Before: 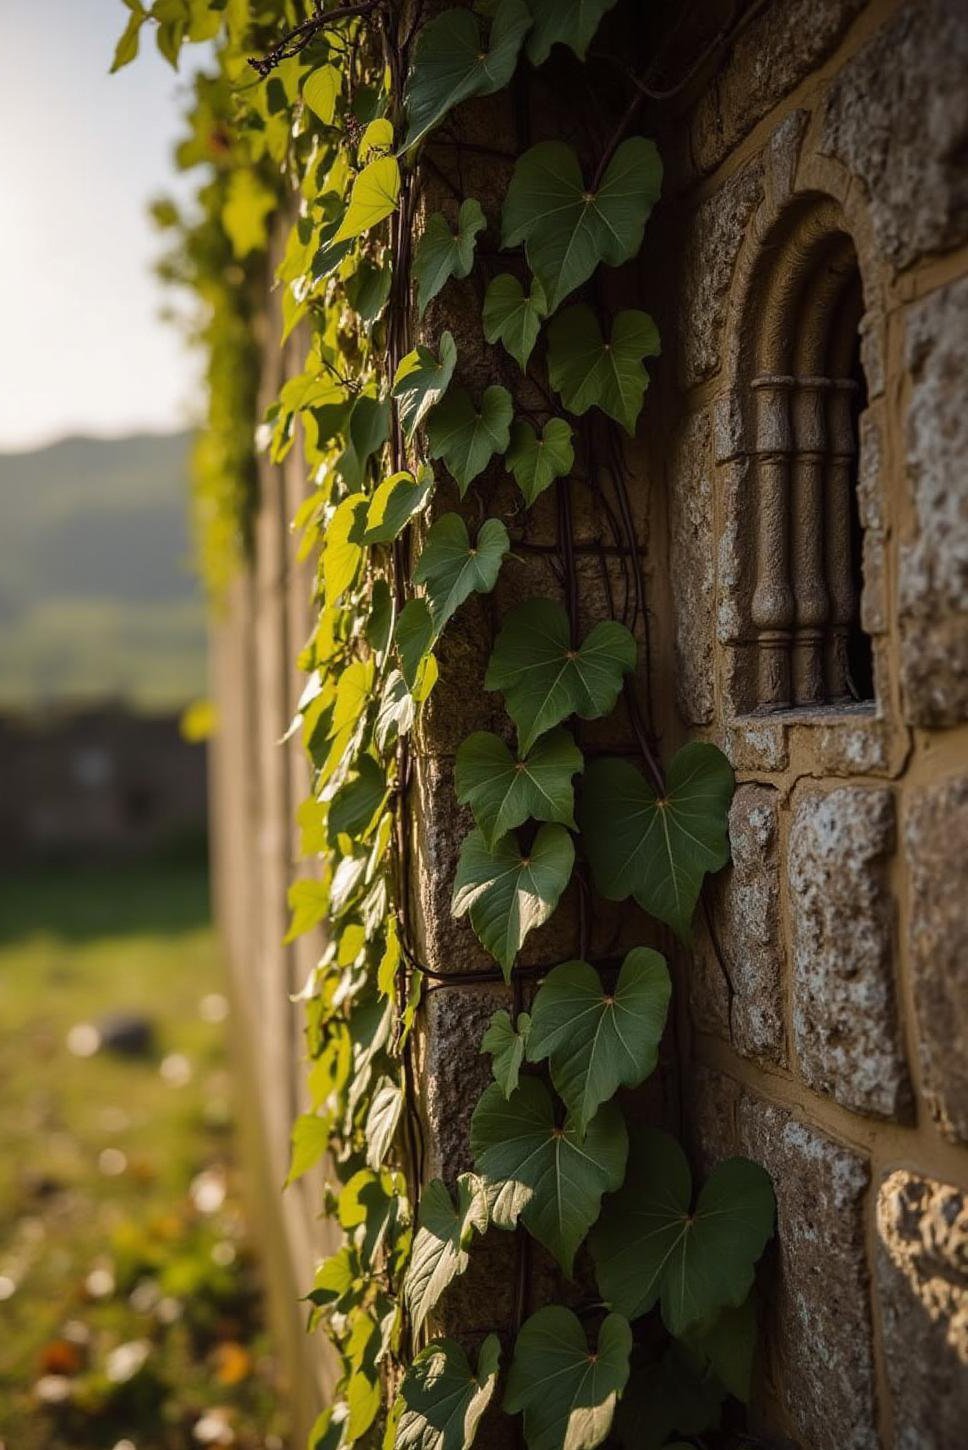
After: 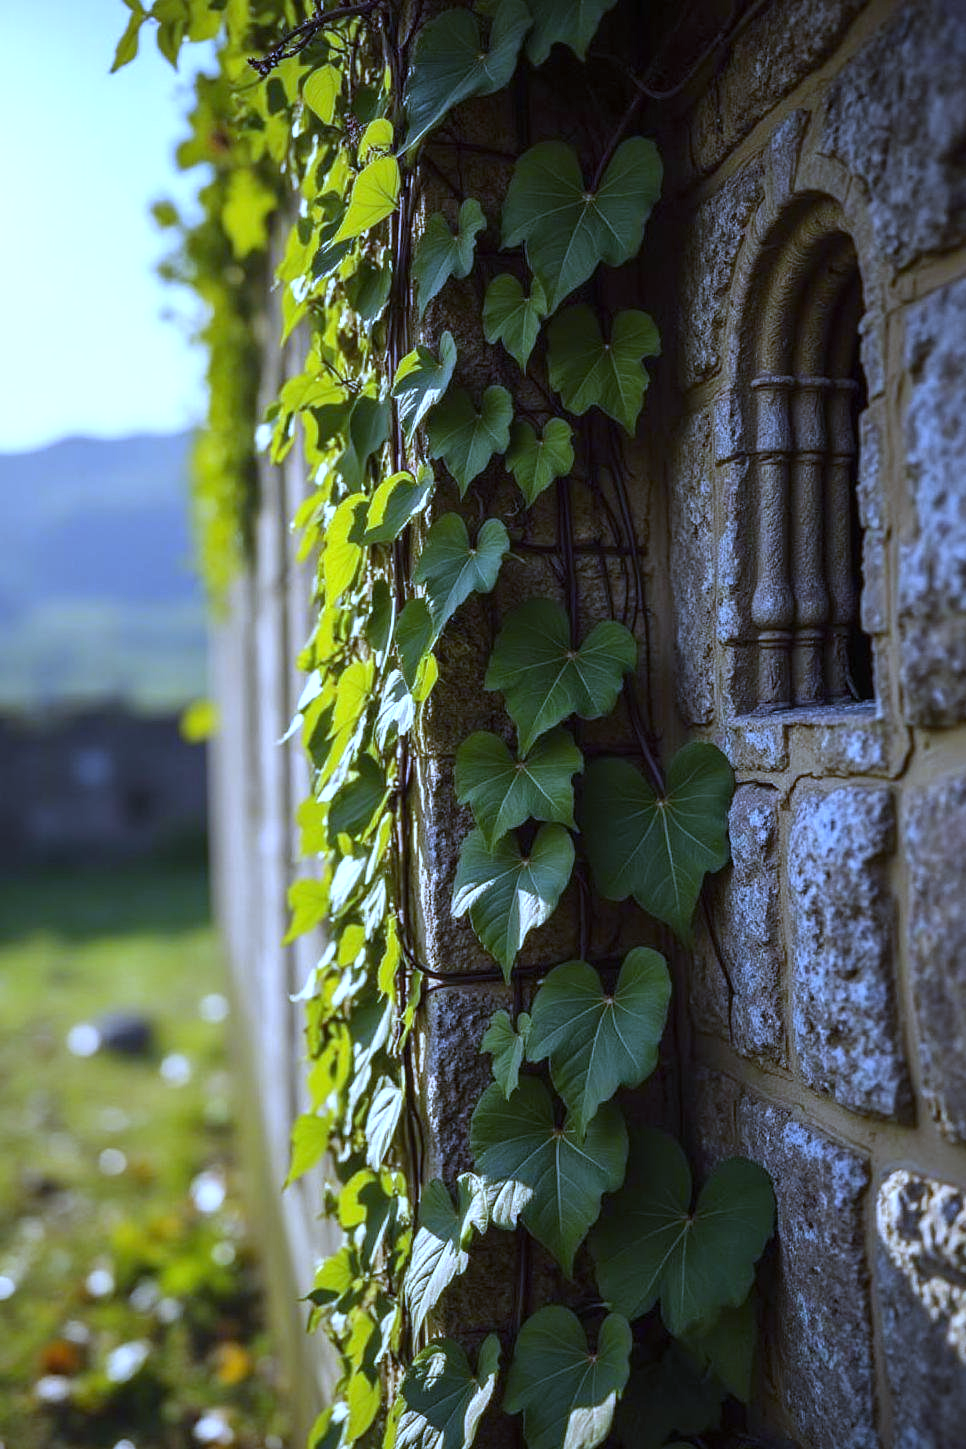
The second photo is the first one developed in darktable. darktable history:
white balance: red 0.766, blue 1.537
exposure: exposure 0.566 EV, compensate highlight preservation false
crop and rotate: left 0.126%
